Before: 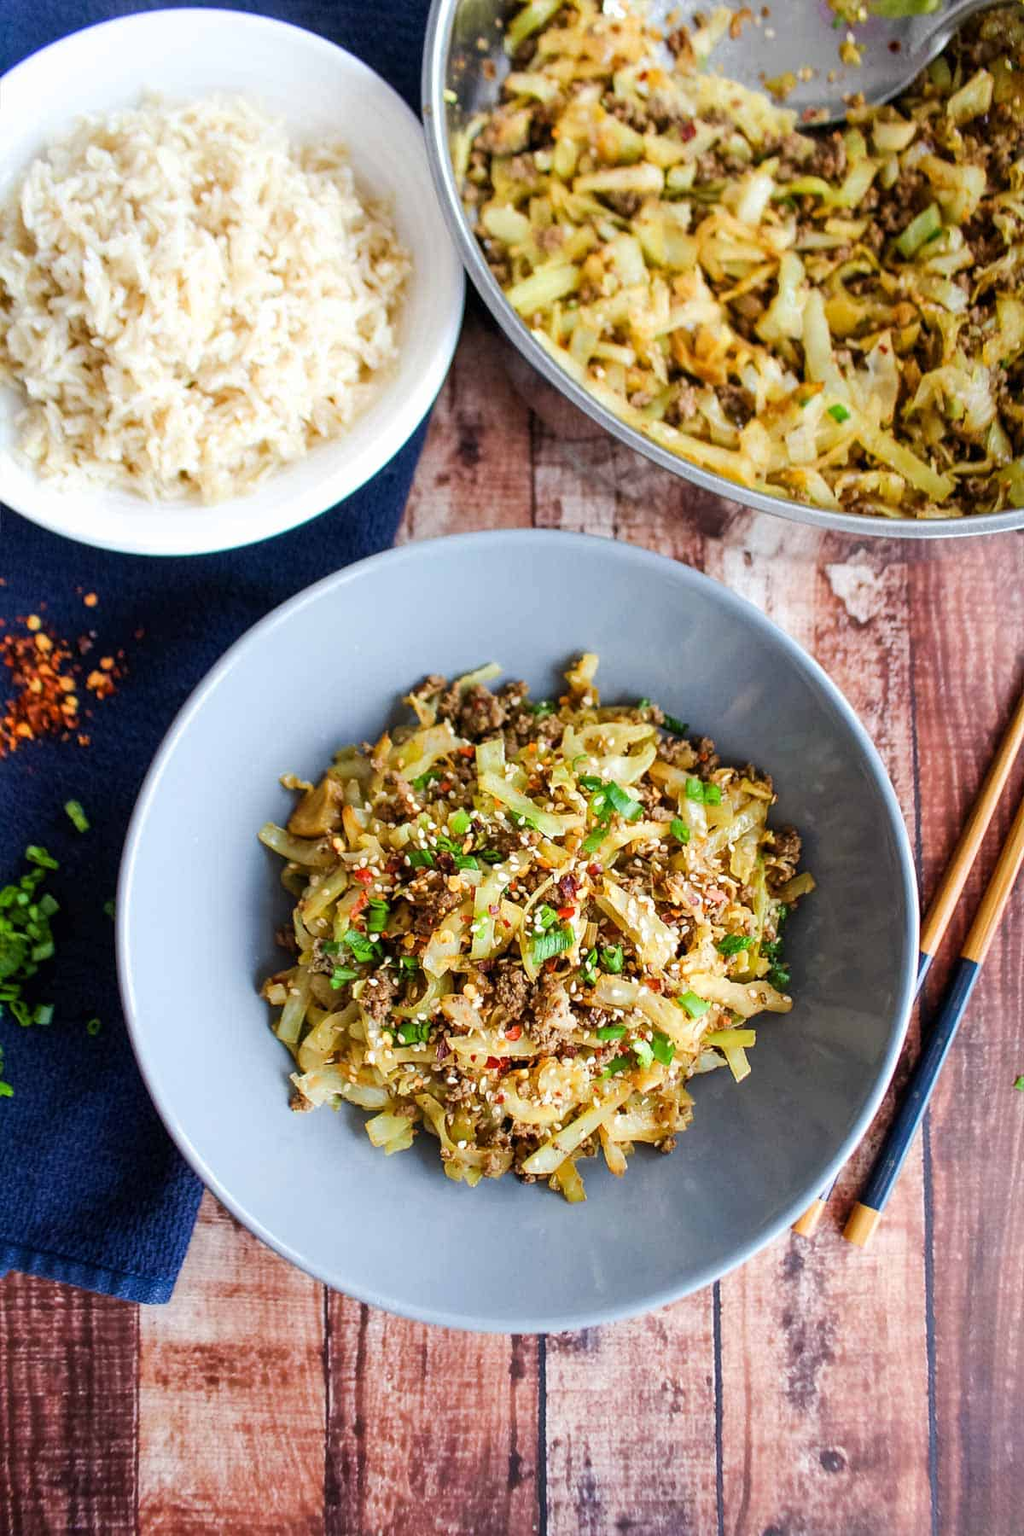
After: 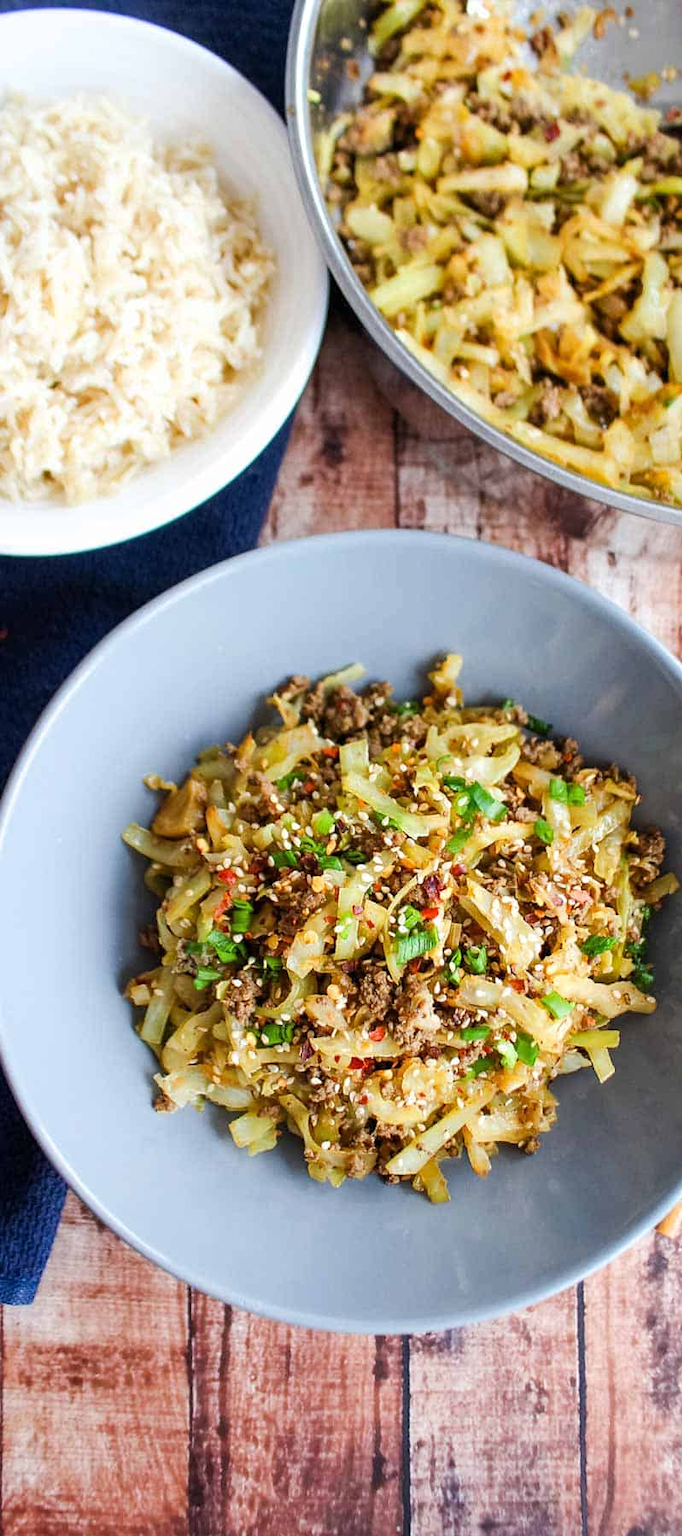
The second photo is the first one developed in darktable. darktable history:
crop and rotate: left 13.409%, right 19.924%
tone equalizer: on, module defaults
